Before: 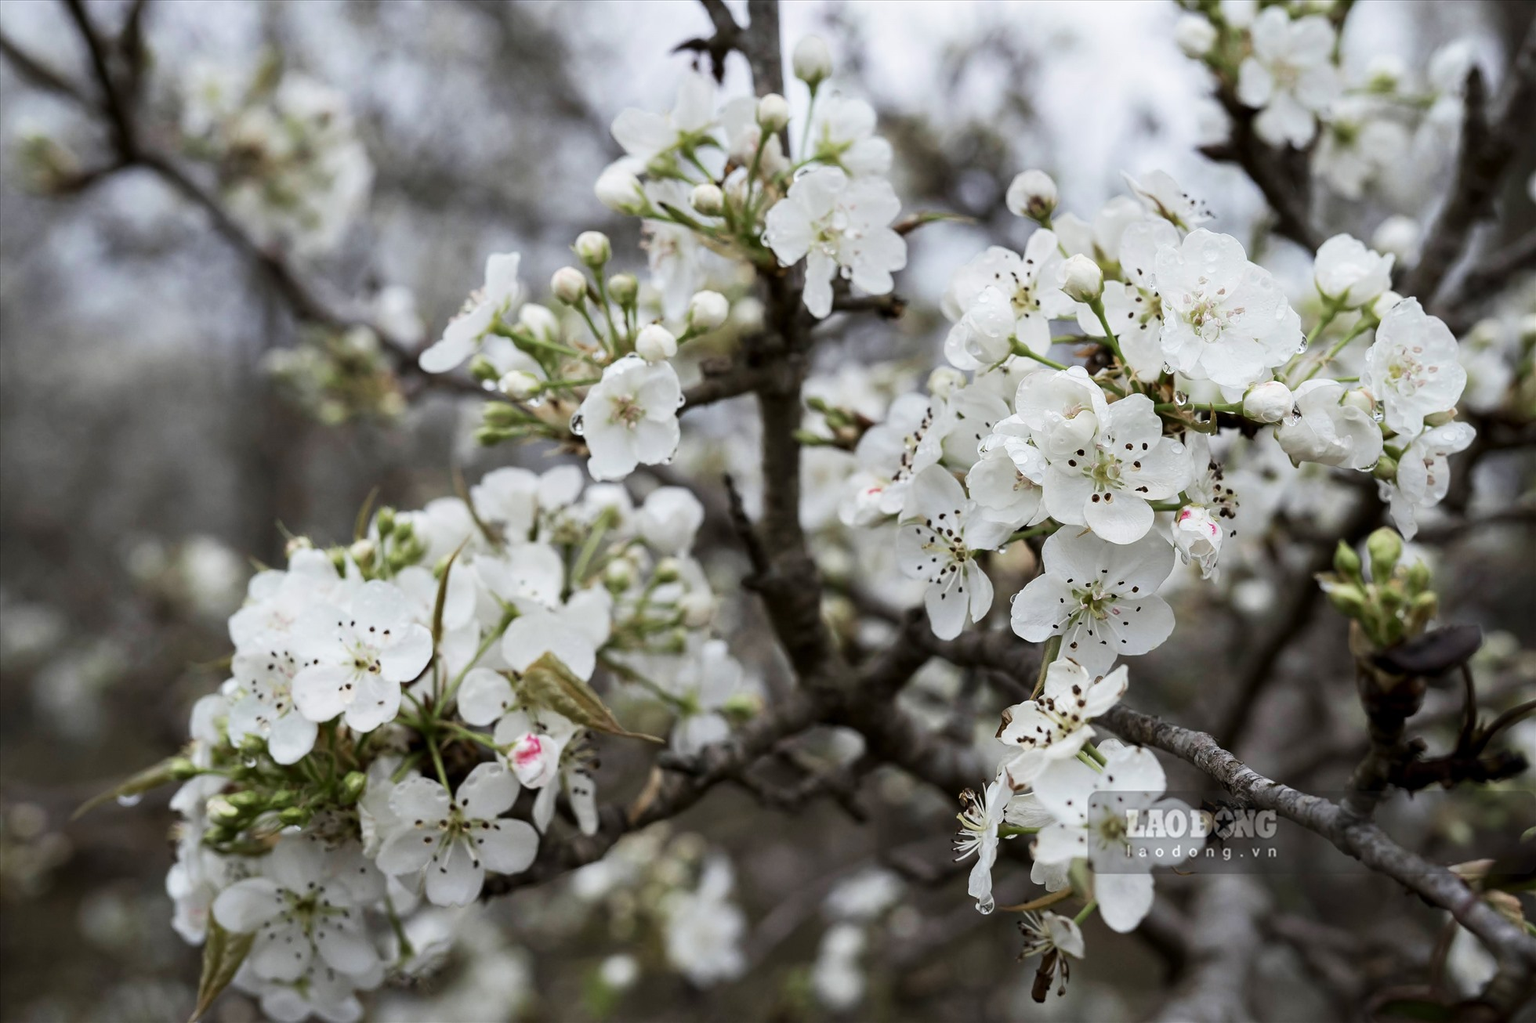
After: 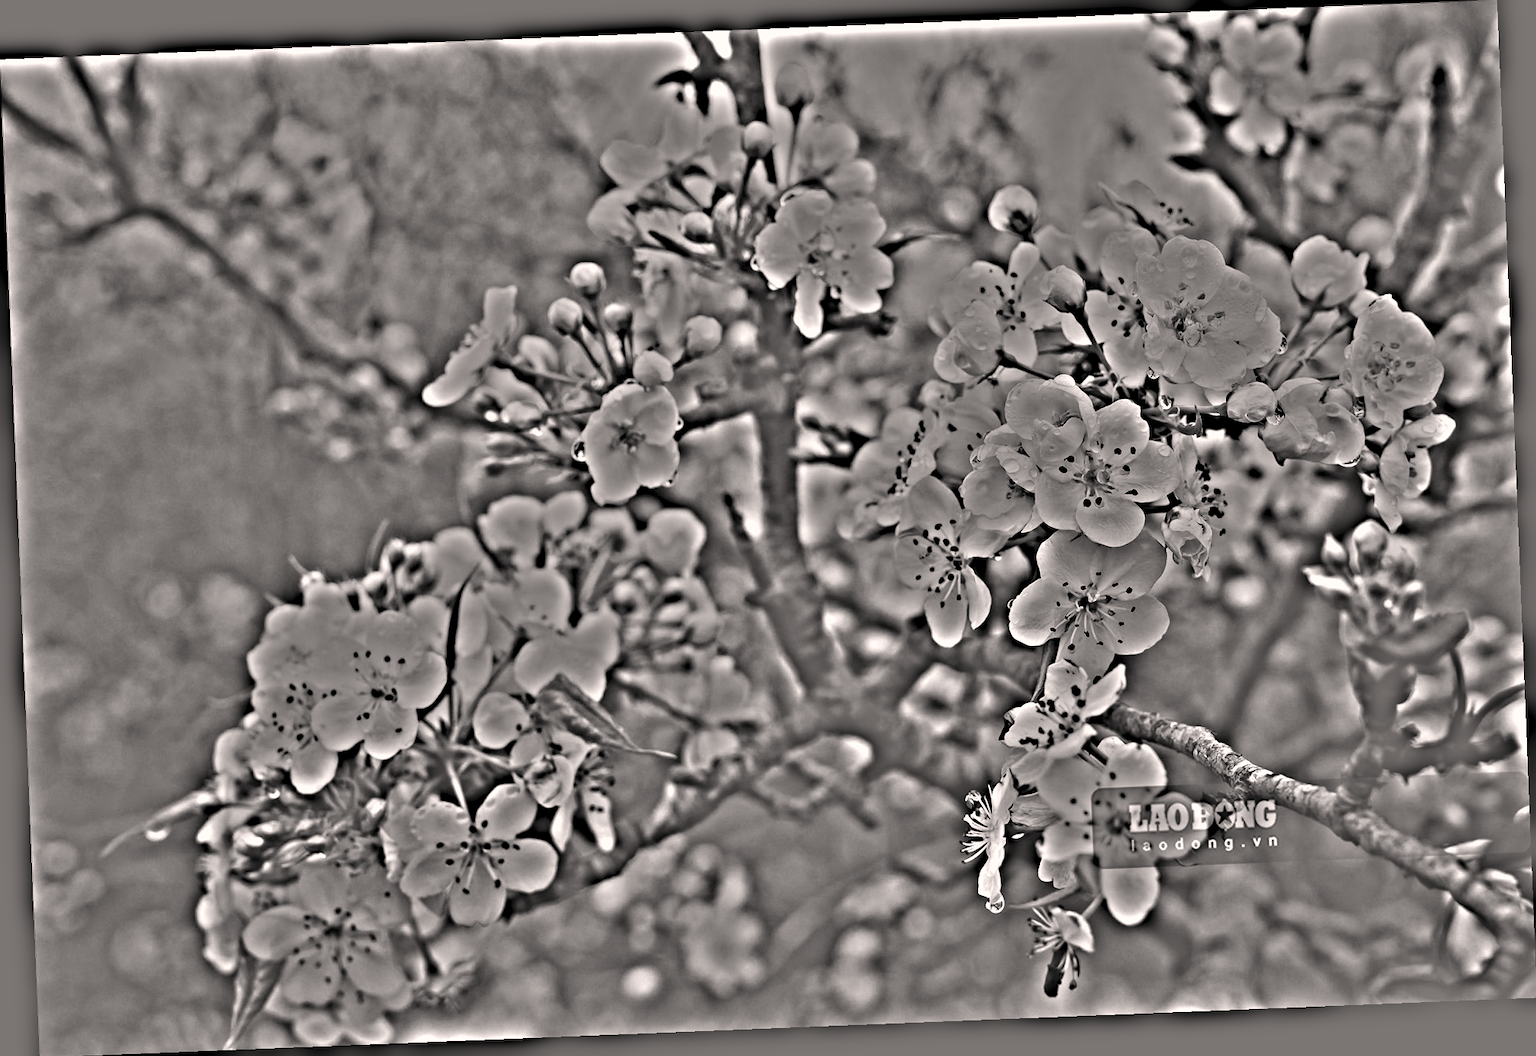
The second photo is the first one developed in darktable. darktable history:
highpass: on, module defaults
rotate and perspective: rotation -2.29°, automatic cropping off
color correction: highlights a* 5.59, highlights b* 5.24, saturation 0.68
